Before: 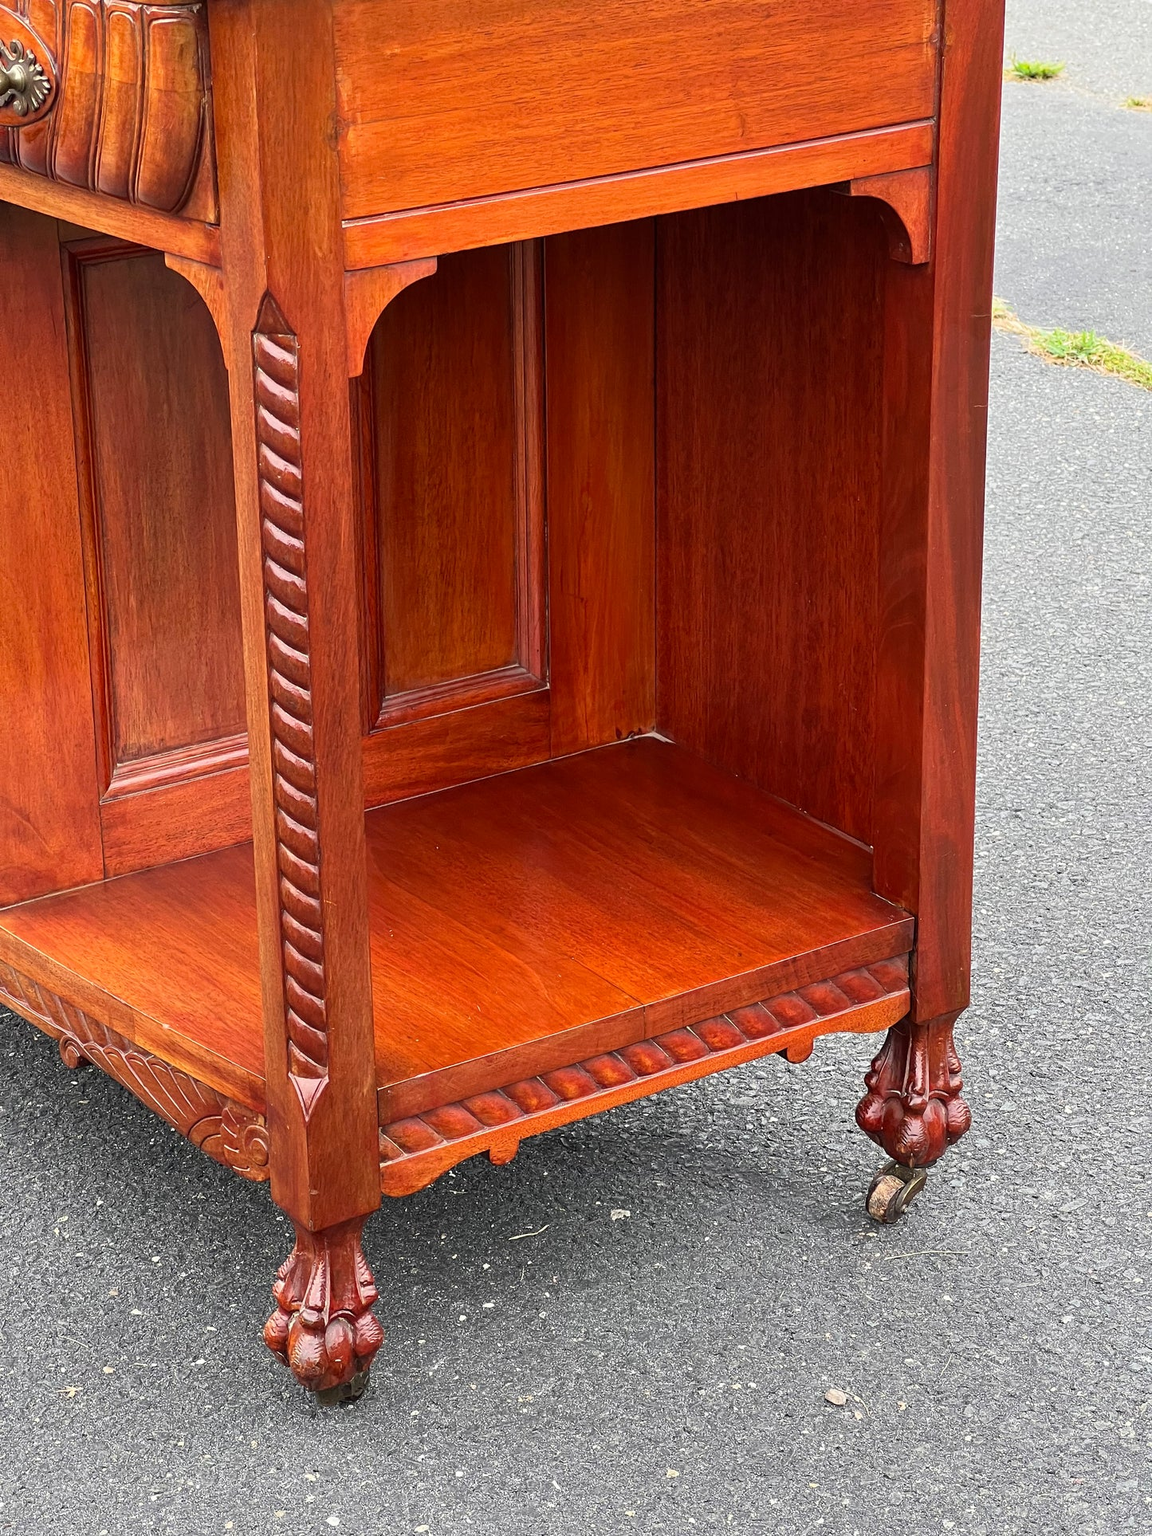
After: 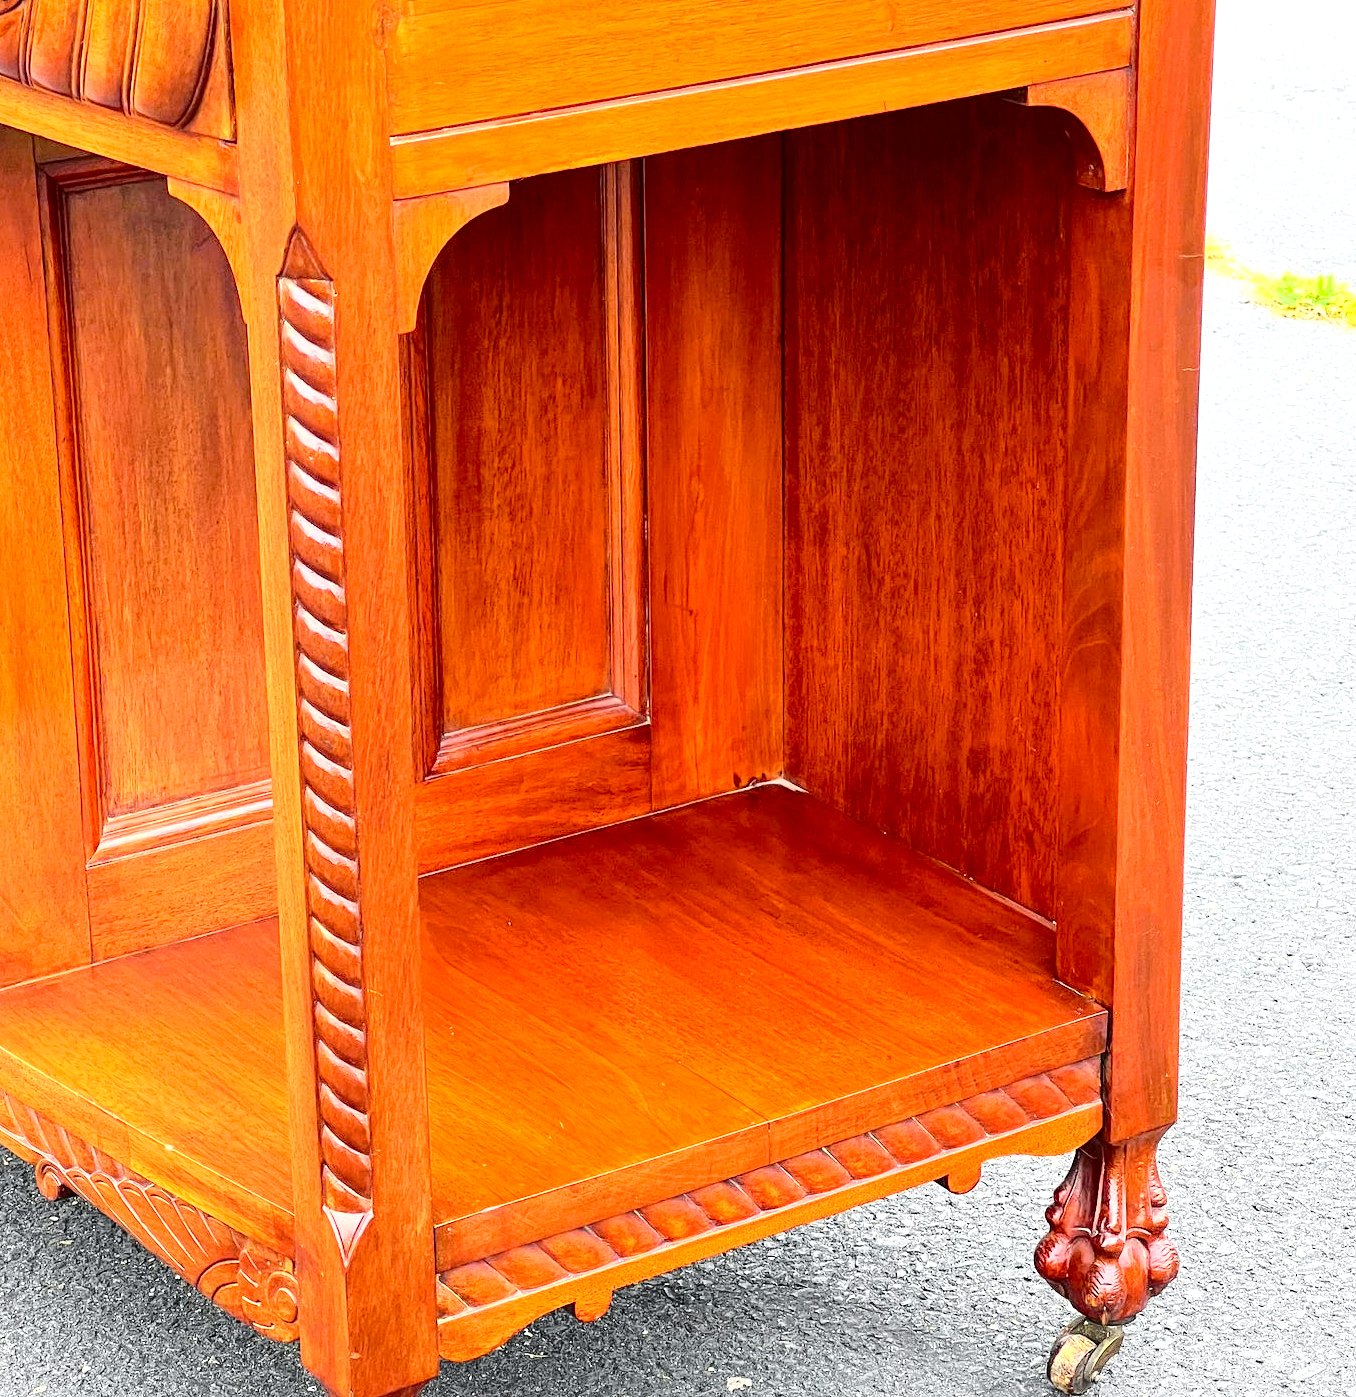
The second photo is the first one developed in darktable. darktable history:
exposure: black level correction 0, exposure 1.1 EV, compensate exposure bias true, compensate highlight preservation false
local contrast: highlights 100%, shadows 100%, detail 120%, midtone range 0.2
tone curve: curves: ch0 [(0, 0) (0.11, 0.061) (0.256, 0.259) (0.398, 0.494) (0.498, 0.611) (0.65, 0.757) (0.835, 0.883) (1, 0.961)]; ch1 [(0, 0) (0.346, 0.307) (0.408, 0.369) (0.453, 0.457) (0.482, 0.479) (0.502, 0.498) (0.521, 0.51) (0.553, 0.554) (0.618, 0.65) (0.693, 0.727) (1, 1)]; ch2 [(0, 0) (0.366, 0.337) (0.434, 0.46) (0.485, 0.494) (0.5, 0.494) (0.511, 0.508) (0.537, 0.55) (0.579, 0.599) (0.621, 0.693) (1, 1)], color space Lab, independent channels, preserve colors none
crop: left 2.737%, top 7.287%, right 3.421%, bottom 20.179%
